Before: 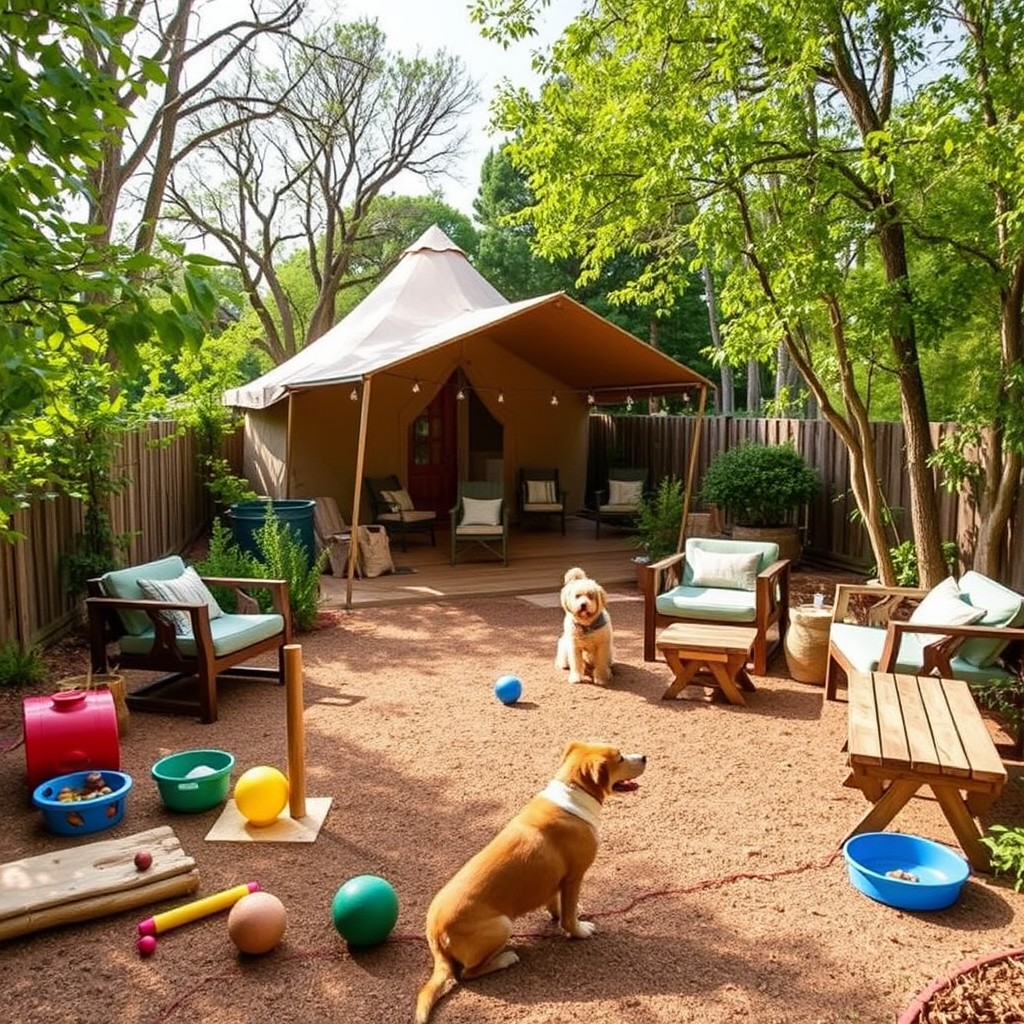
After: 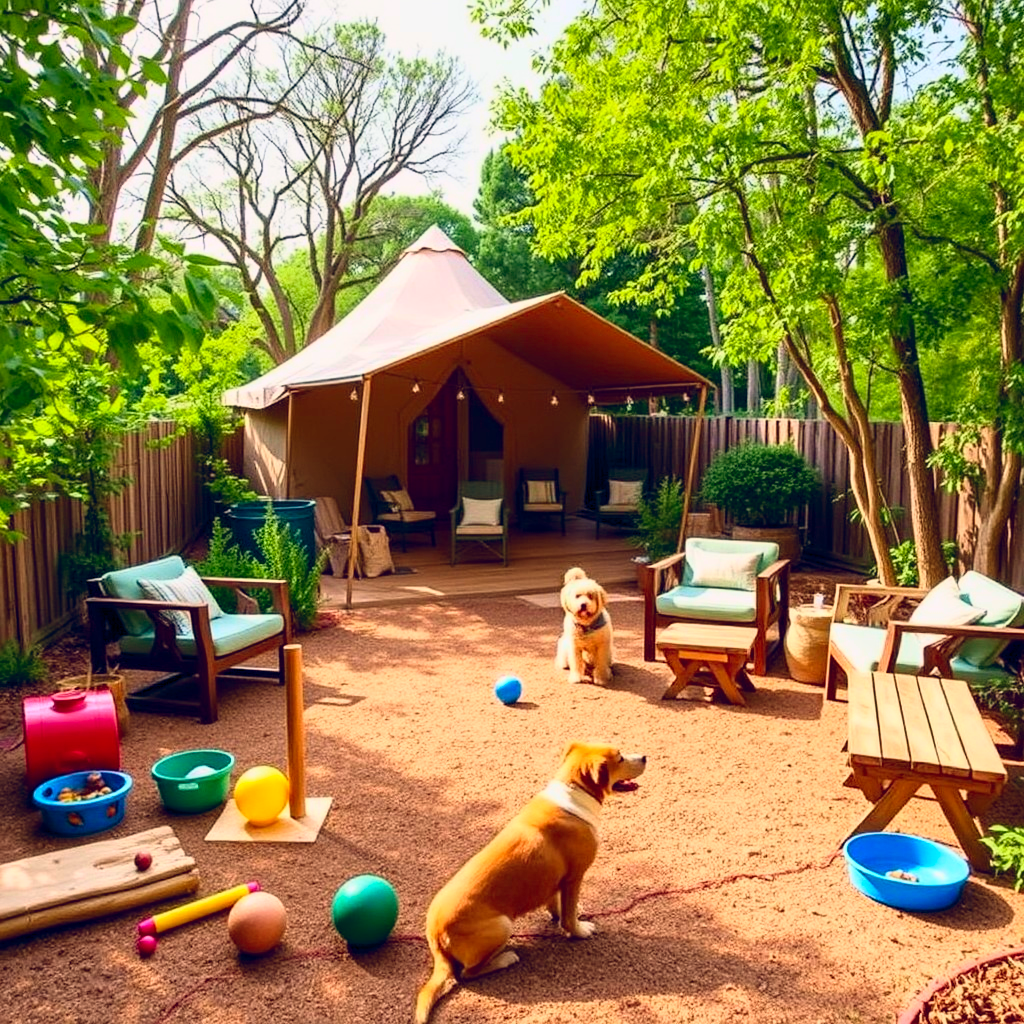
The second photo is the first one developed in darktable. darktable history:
color balance rgb: shadows lift › hue 87.51°, highlights gain › chroma 0.68%, highlights gain › hue 55.1°, global offset › chroma 0.13%, global offset › hue 253.66°, linear chroma grading › global chroma 0.5%, perceptual saturation grading › global saturation 16.38%
tone curve: curves: ch0 [(0, 0) (0.091, 0.075) (0.409, 0.457) (0.733, 0.82) (0.844, 0.908) (0.909, 0.942) (1, 0.973)]; ch1 [(0, 0) (0.437, 0.404) (0.5, 0.5) (0.529, 0.556) (0.58, 0.606) (0.616, 0.654) (1, 1)]; ch2 [(0, 0) (0.442, 0.415) (0.5, 0.5) (0.535, 0.557) (0.585, 0.62) (1, 1)], color space Lab, independent channels, preserve colors none
